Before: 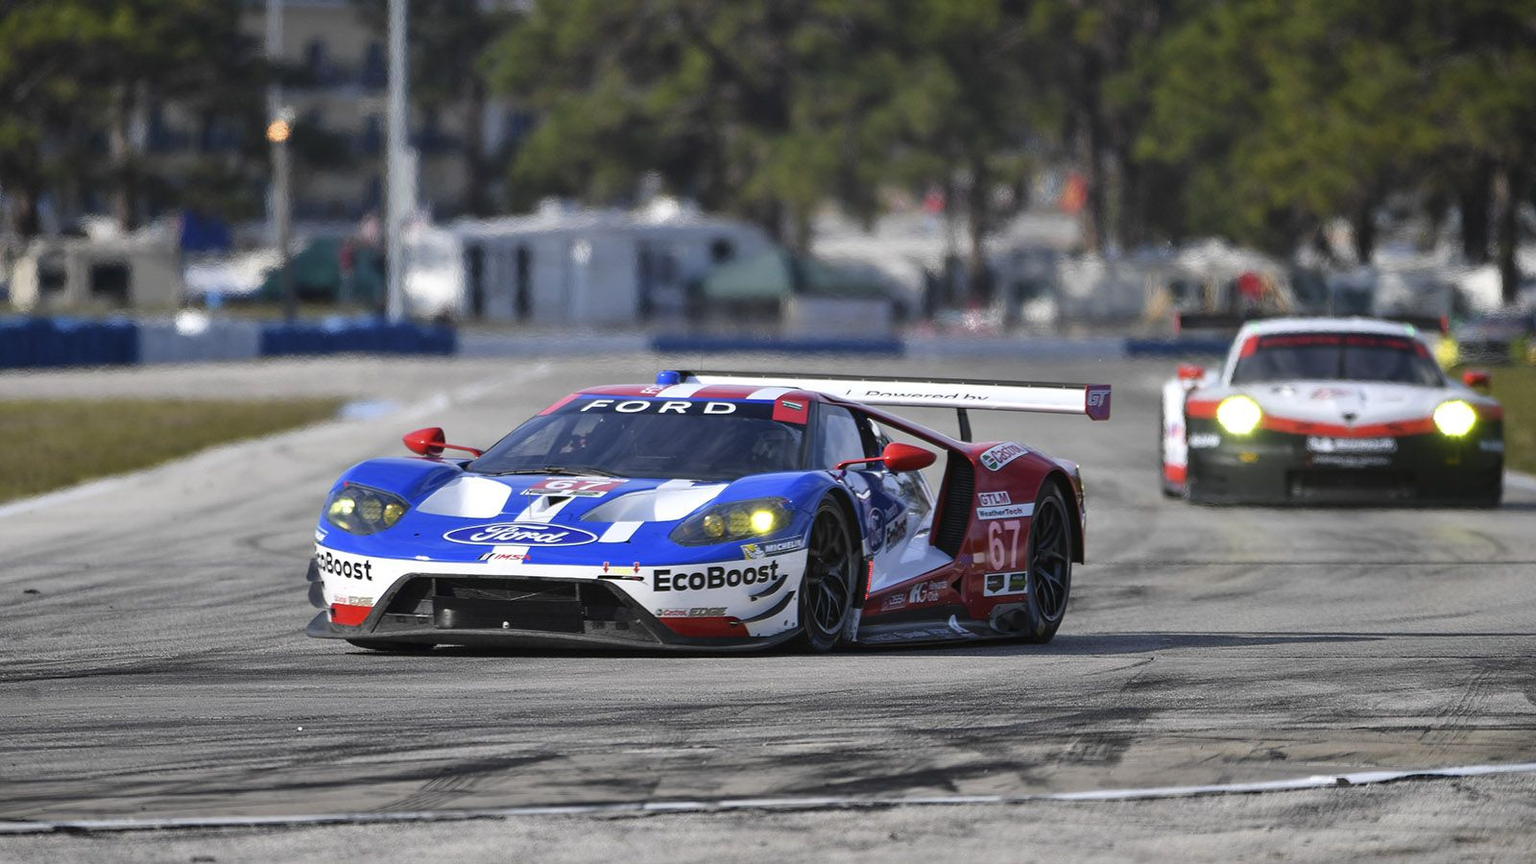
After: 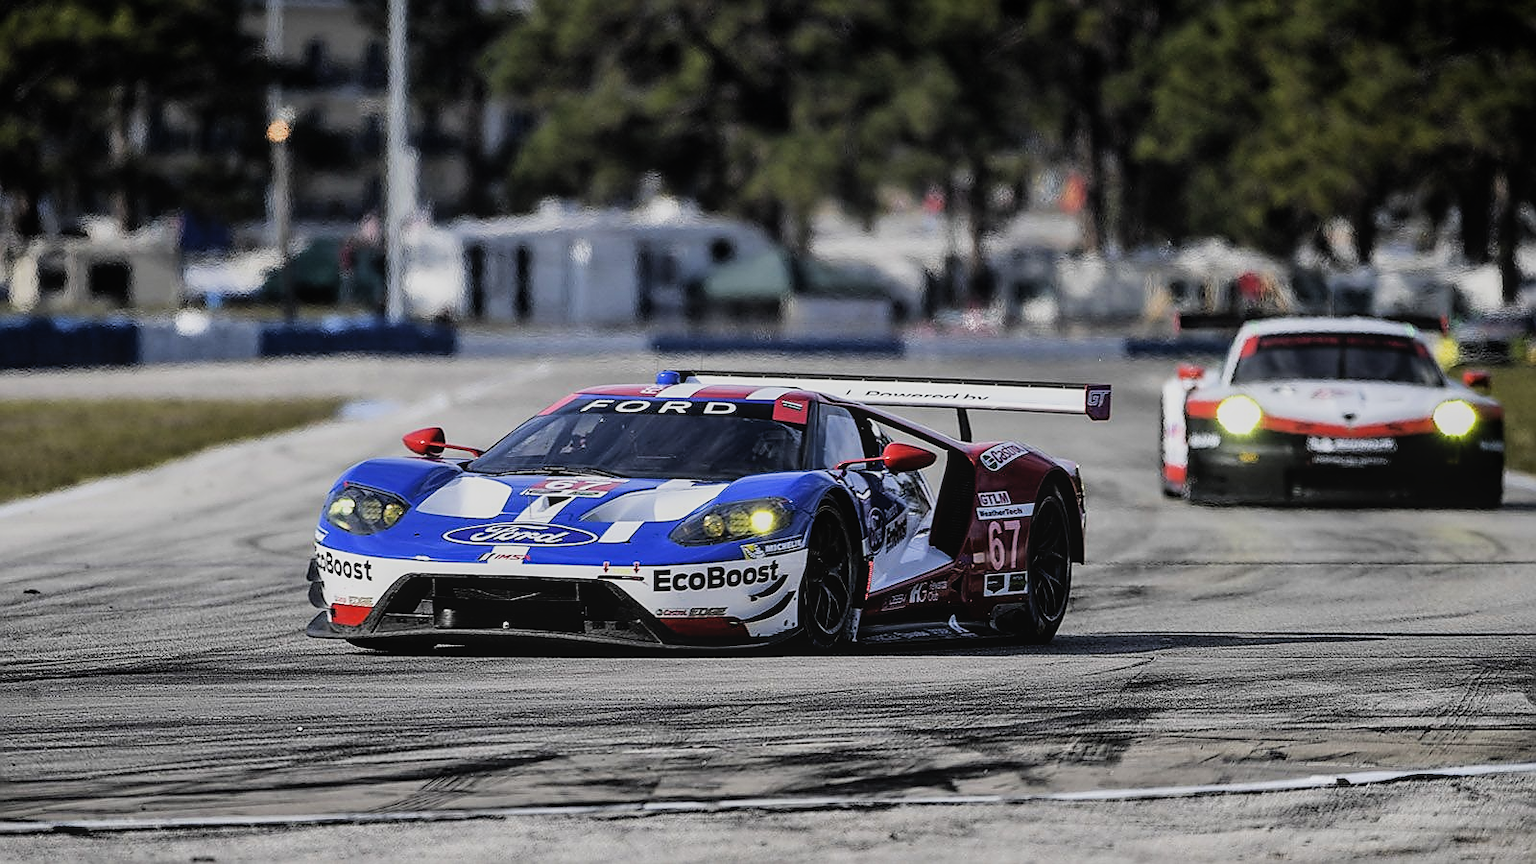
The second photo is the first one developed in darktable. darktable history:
local contrast: detail 109%
sharpen: radius 1.396, amount 1.267, threshold 0.706
filmic rgb: black relative exposure -5.05 EV, white relative exposure 3.96 EV, hardness 2.88, contrast 1.411, highlights saturation mix -28.56%
